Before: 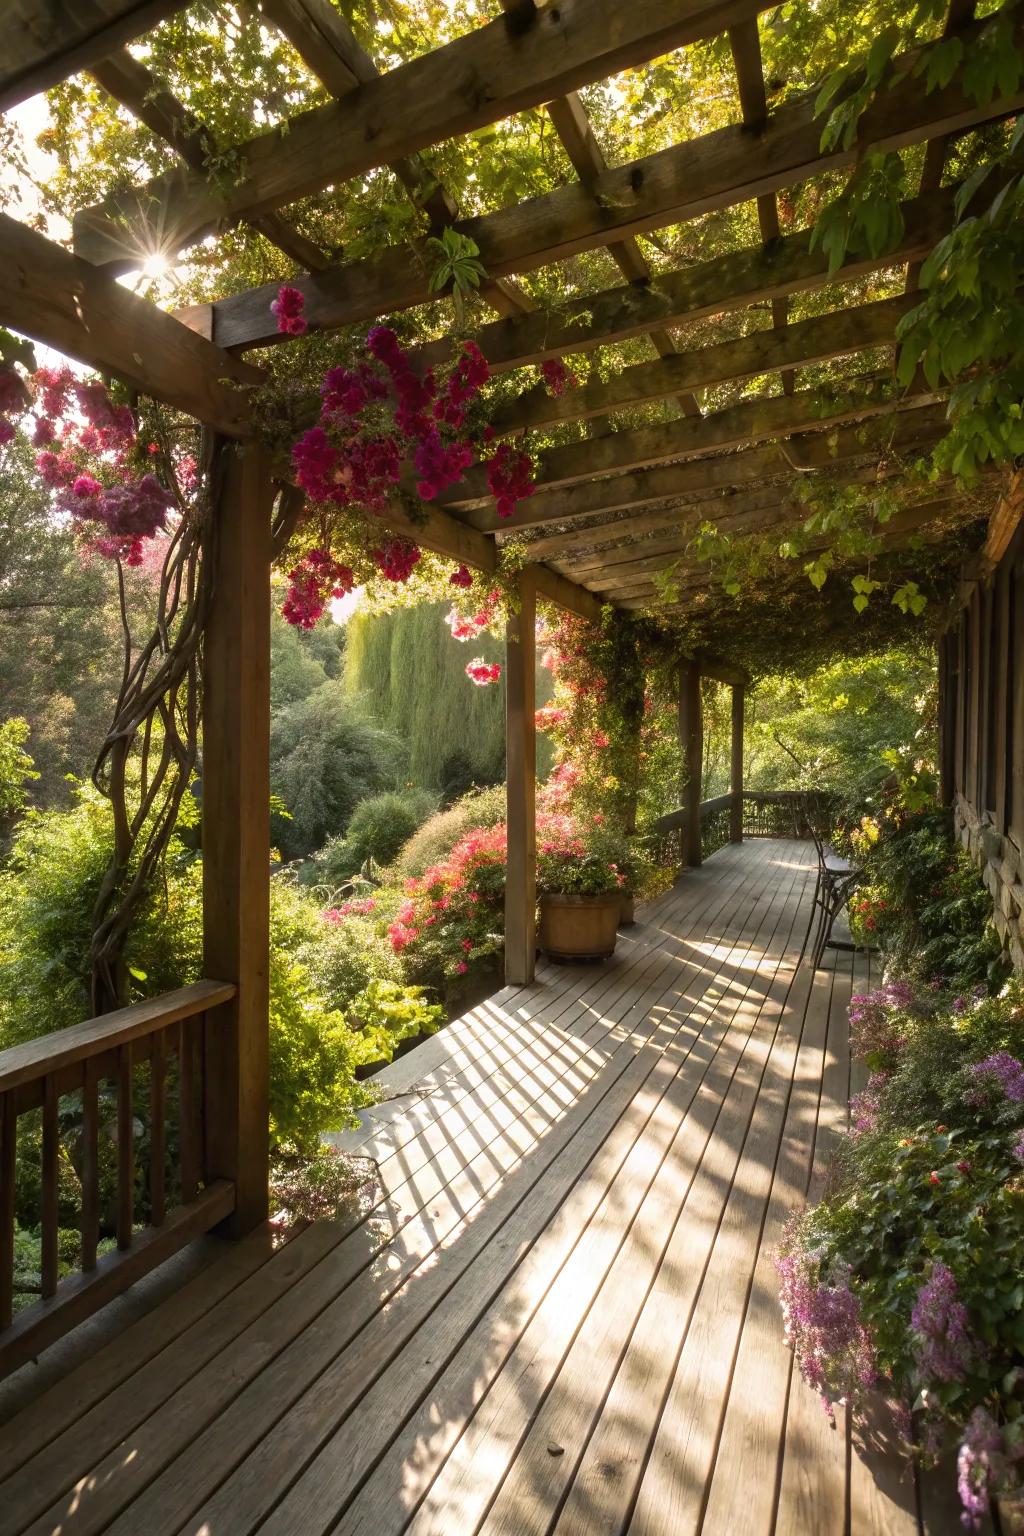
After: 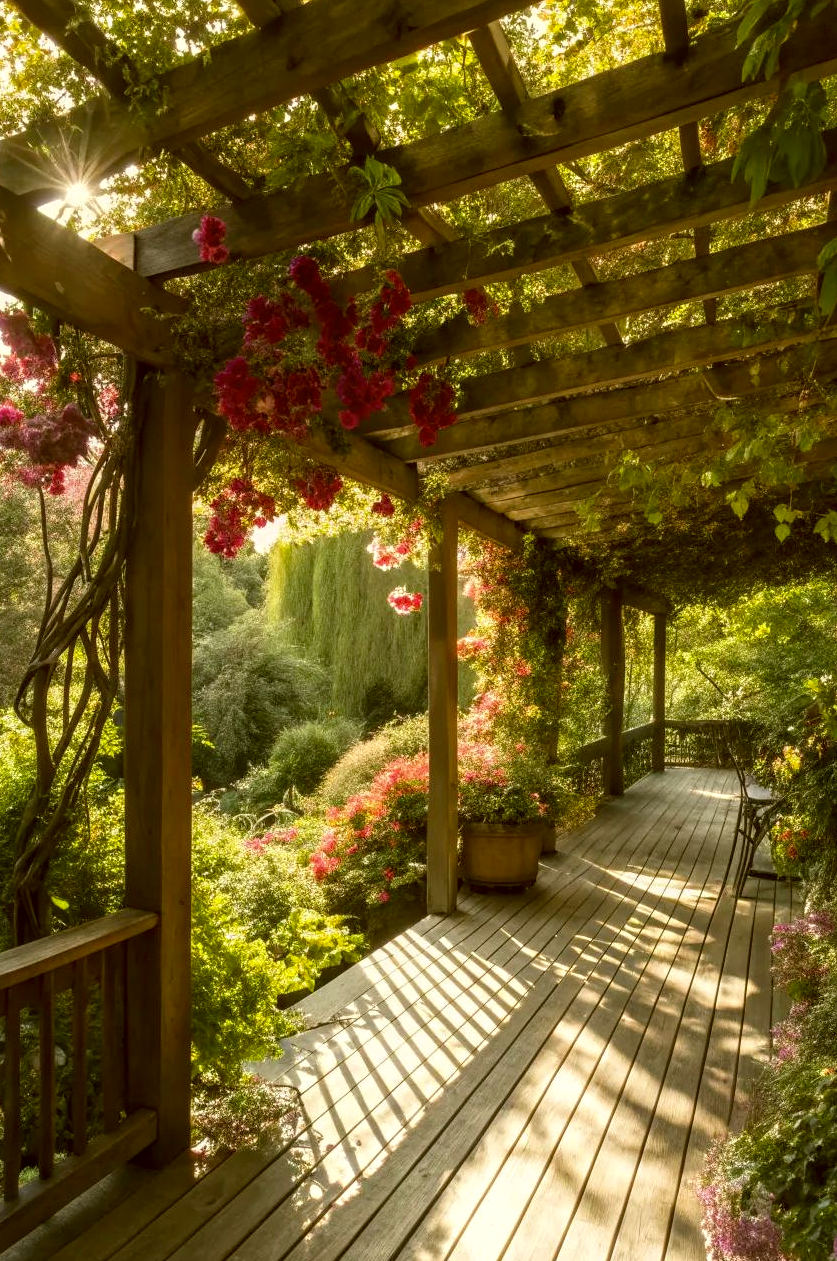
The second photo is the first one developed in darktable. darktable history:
color correction: highlights a* -1.28, highlights b* 10.04, shadows a* 0.51, shadows b* 19.97
crop and rotate: left 7.662%, top 4.651%, right 10.58%, bottom 13.221%
local contrast: on, module defaults
